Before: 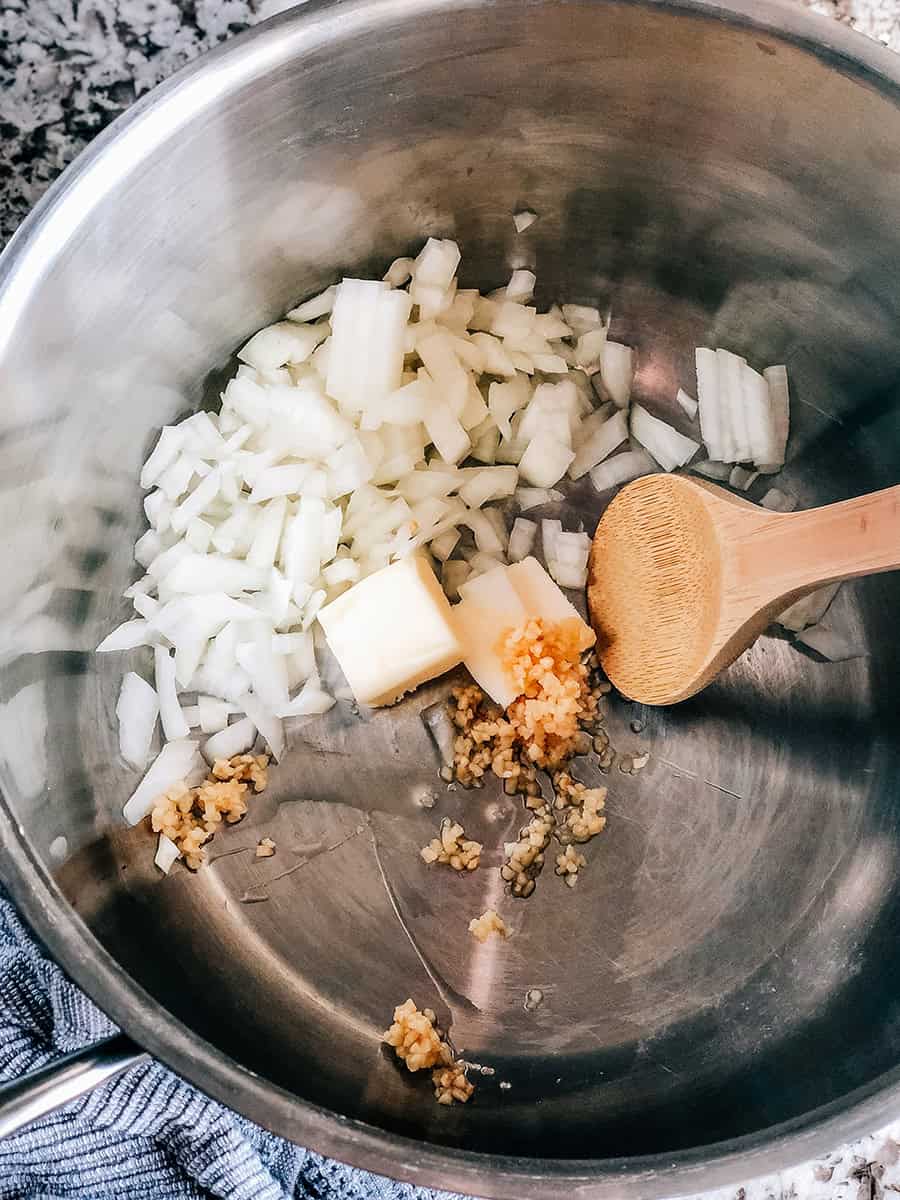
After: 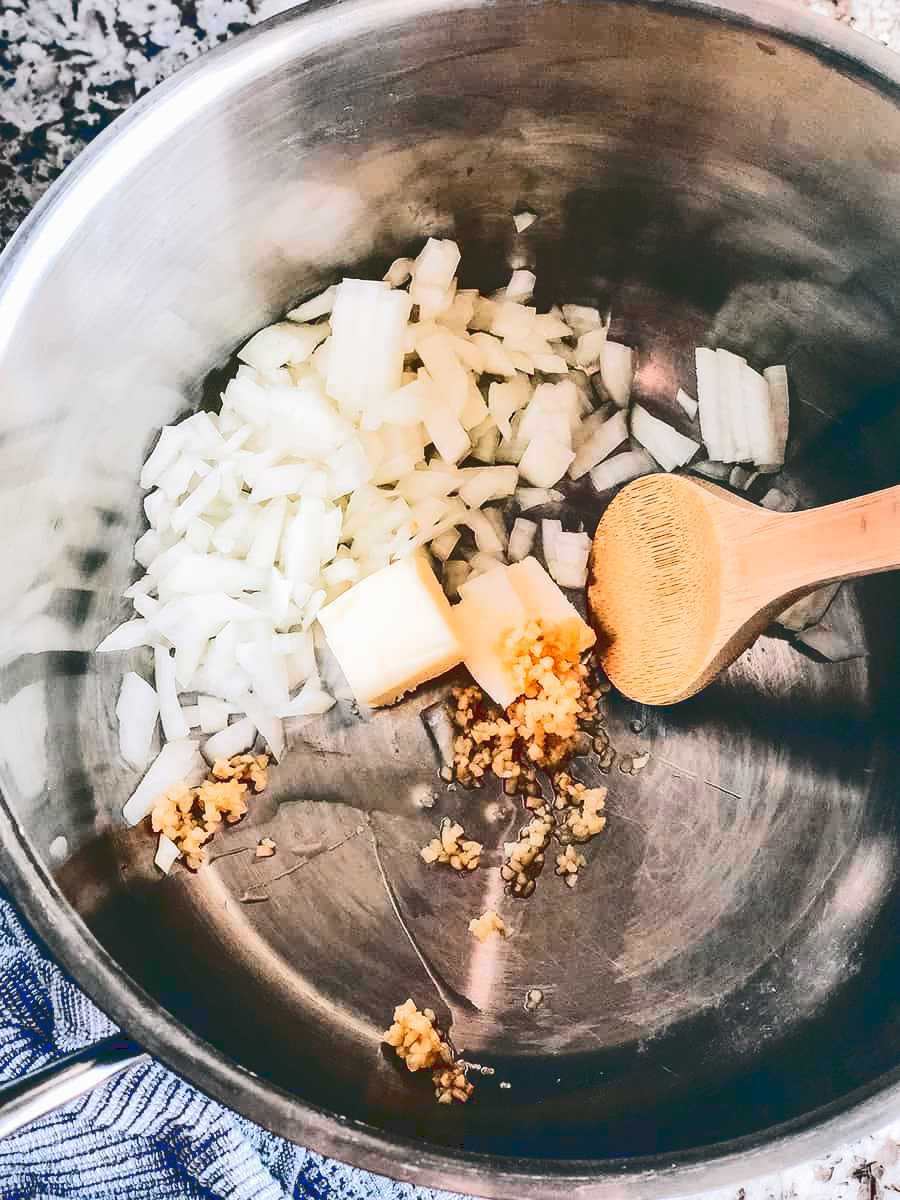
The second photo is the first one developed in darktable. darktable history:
tone curve: curves: ch0 [(0, 0) (0.003, 0.145) (0.011, 0.15) (0.025, 0.15) (0.044, 0.156) (0.069, 0.161) (0.1, 0.169) (0.136, 0.175) (0.177, 0.184) (0.224, 0.196) (0.277, 0.234) (0.335, 0.291) (0.399, 0.391) (0.468, 0.505) (0.543, 0.633) (0.623, 0.742) (0.709, 0.826) (0.801, 0.882) (0.898, 0.93) (1, 1)], color space Lab, linked channels, preserve colors none
